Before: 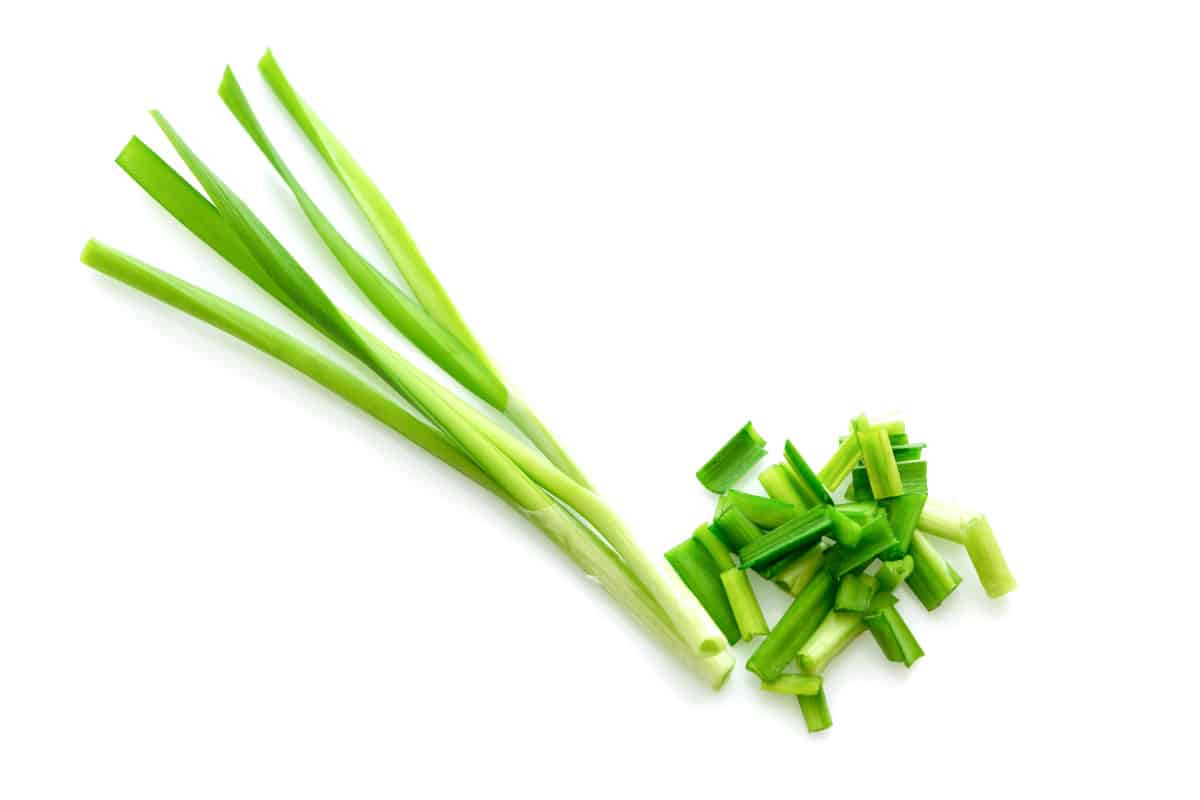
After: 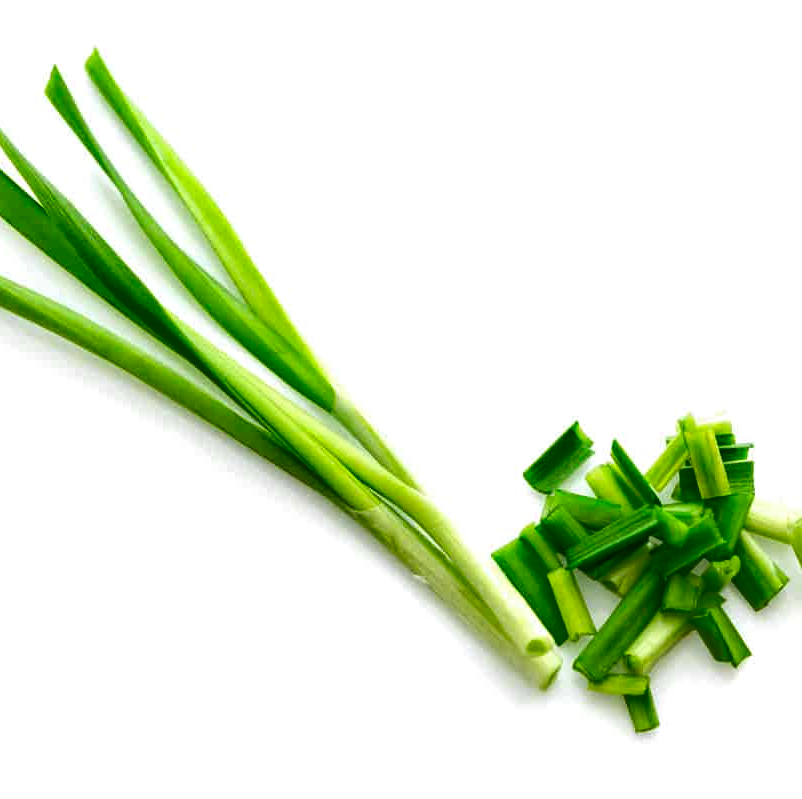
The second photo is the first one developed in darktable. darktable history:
crop and rotate: left 14.436%, right 18.67%
levels: levels [0, 0.498, 0.996]
shadows and highlights: shadows 61.19, soften with gaussian
